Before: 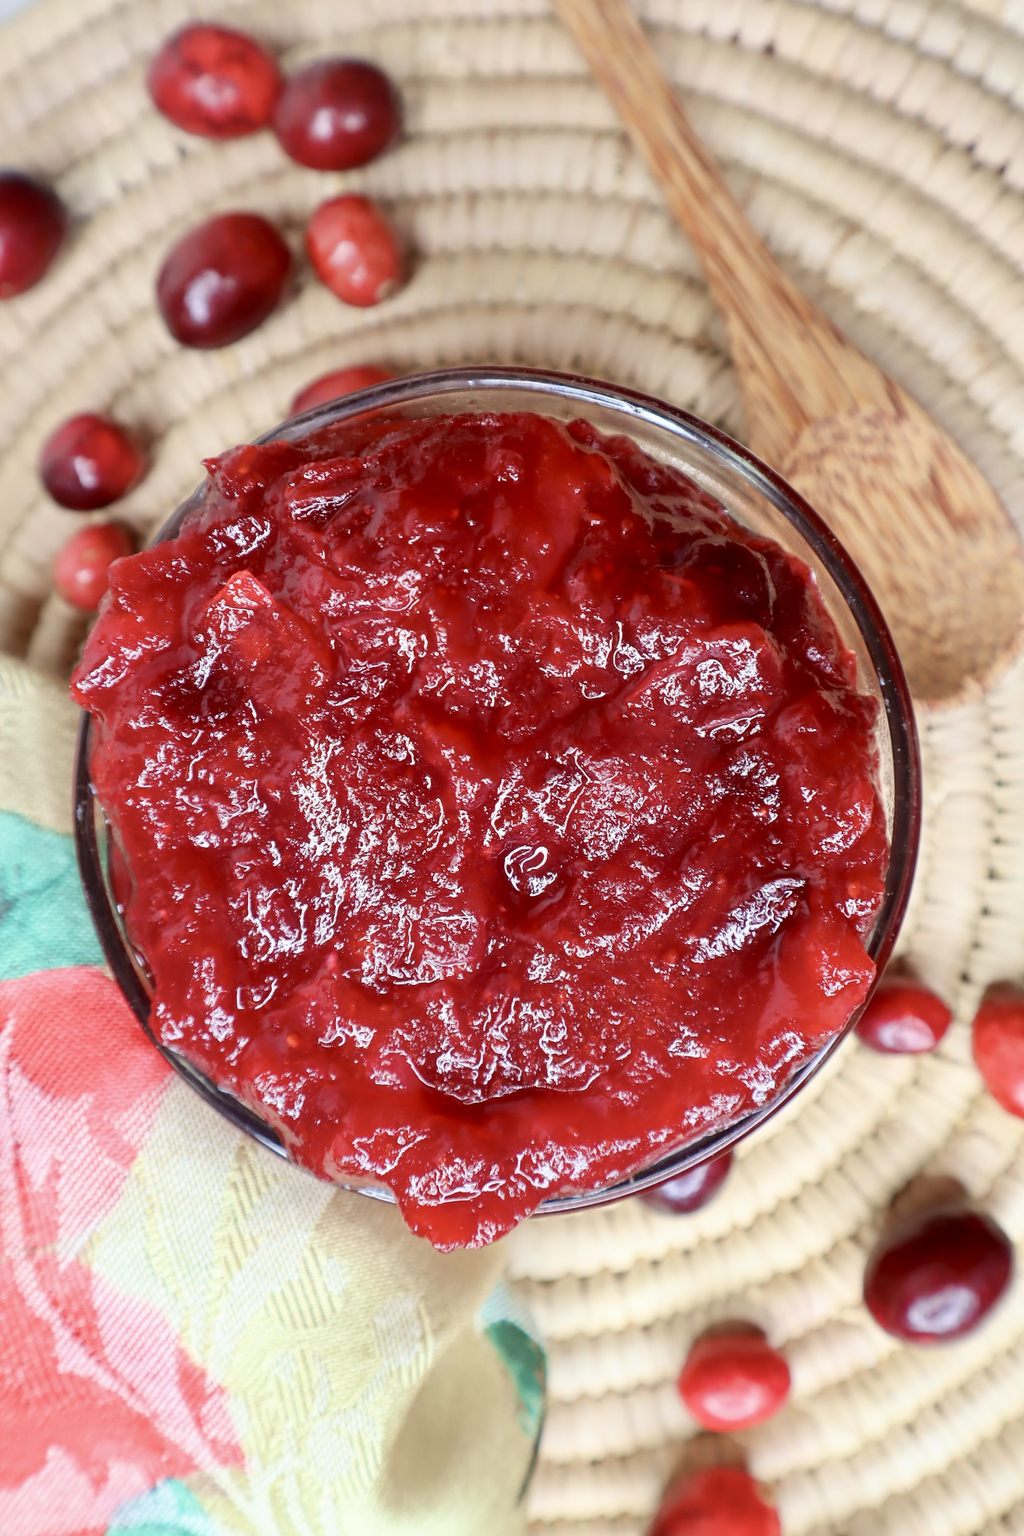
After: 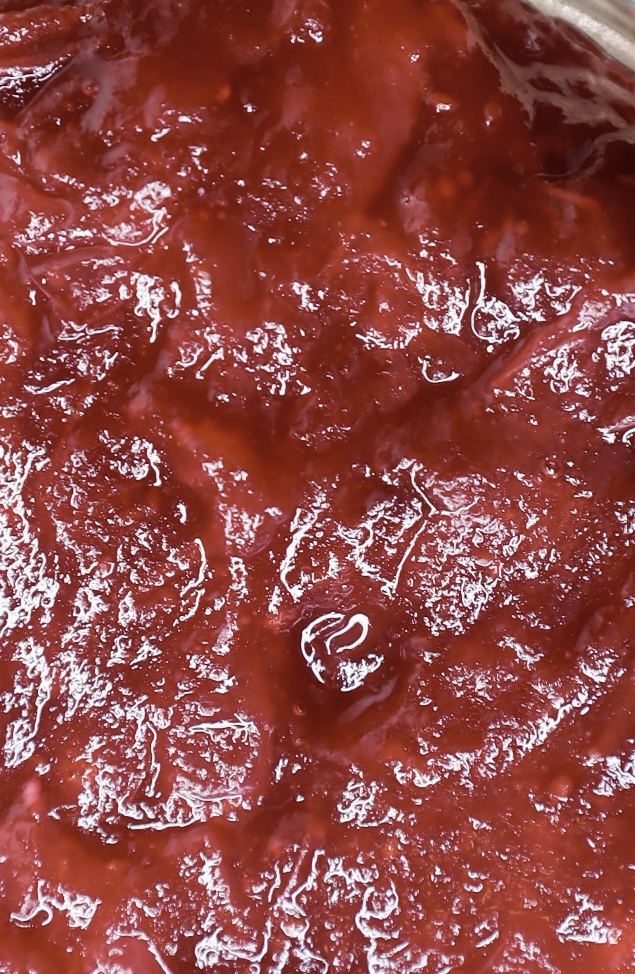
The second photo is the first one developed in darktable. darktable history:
contrast brightness saturation: contrast 0.096, saturation -0.375
crop: left 30.439%, top 29.552%, right 29.854%, bottom 29.836%
